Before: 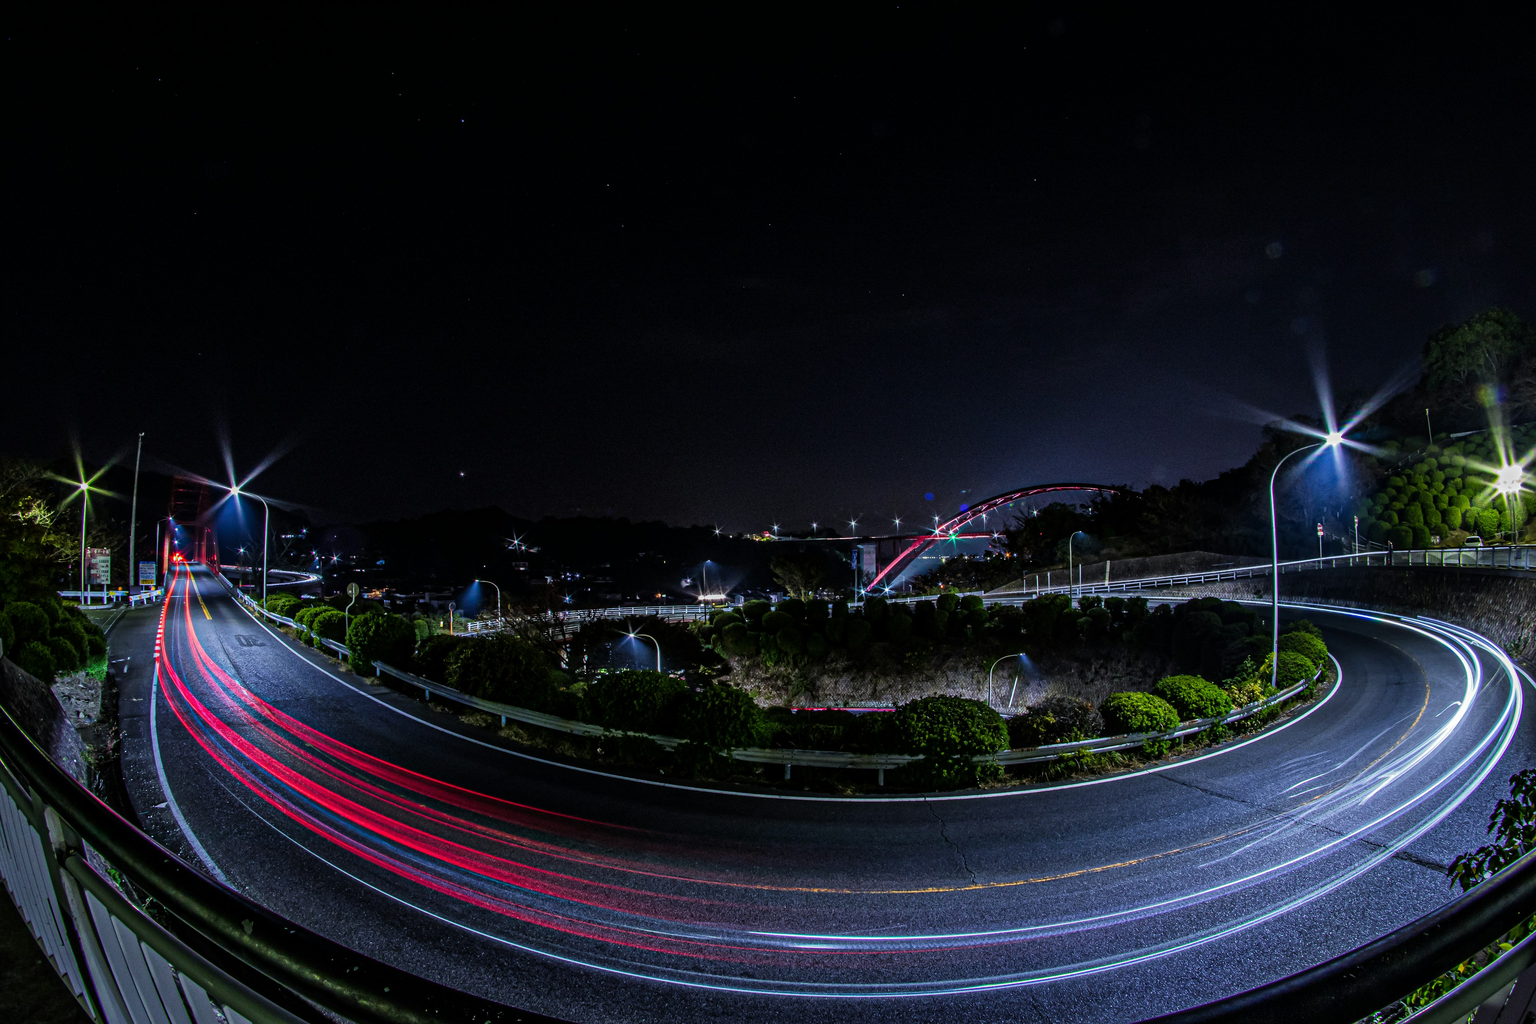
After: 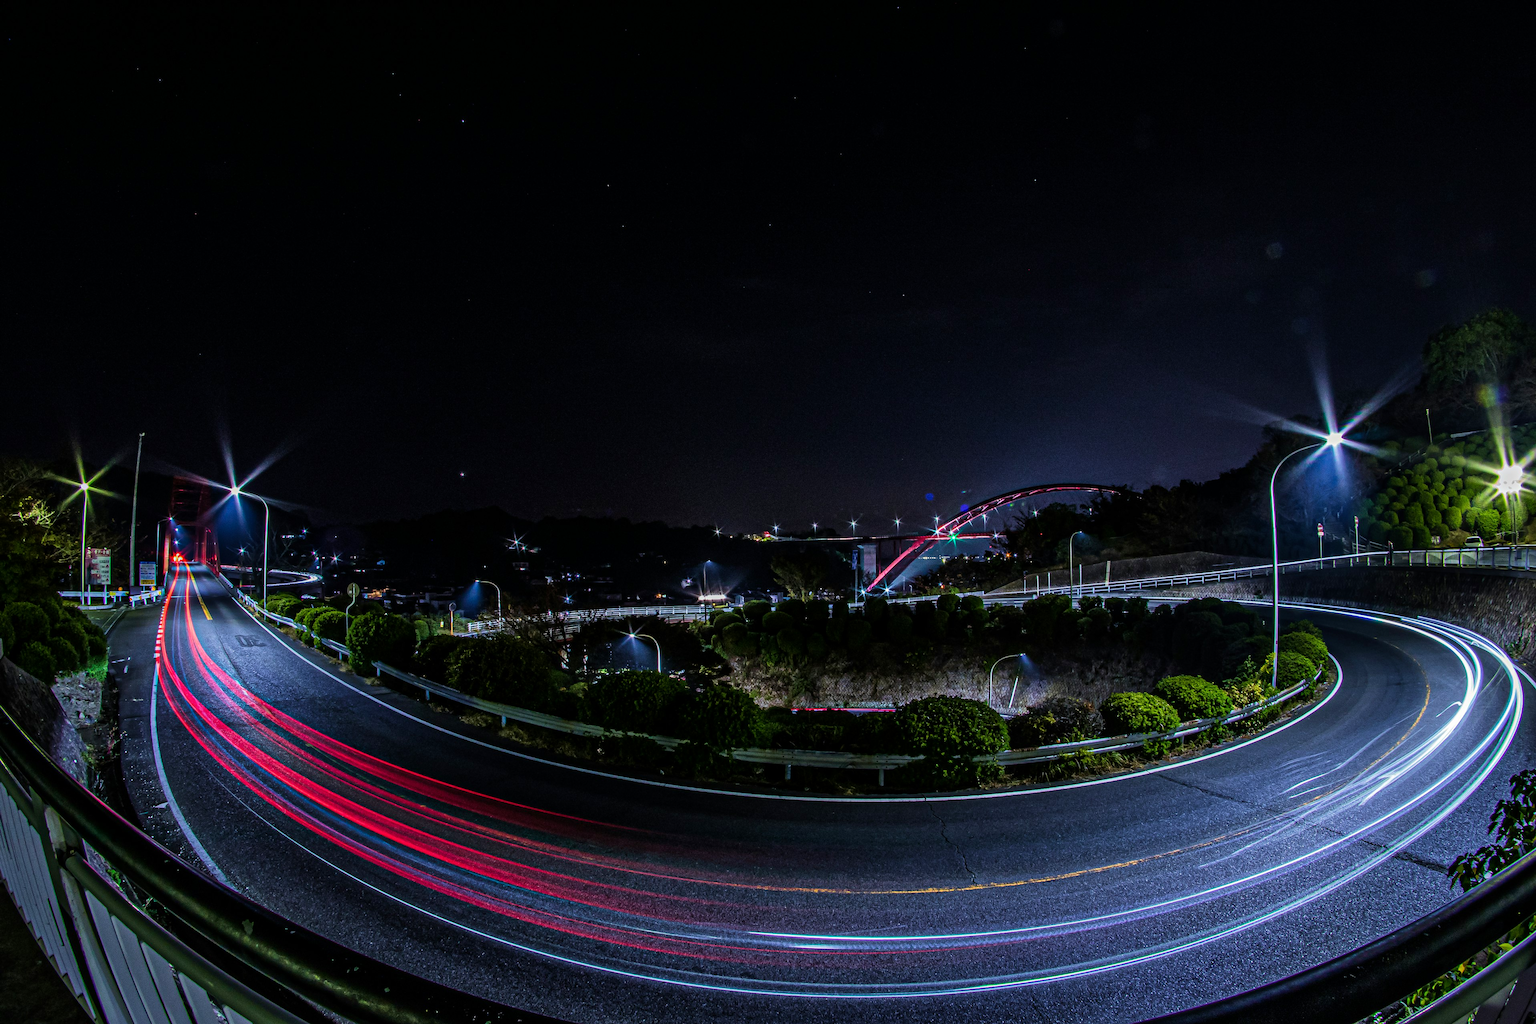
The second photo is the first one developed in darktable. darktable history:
contrast brightness saturation: contrast 0.054
velvia: on, module defaults
